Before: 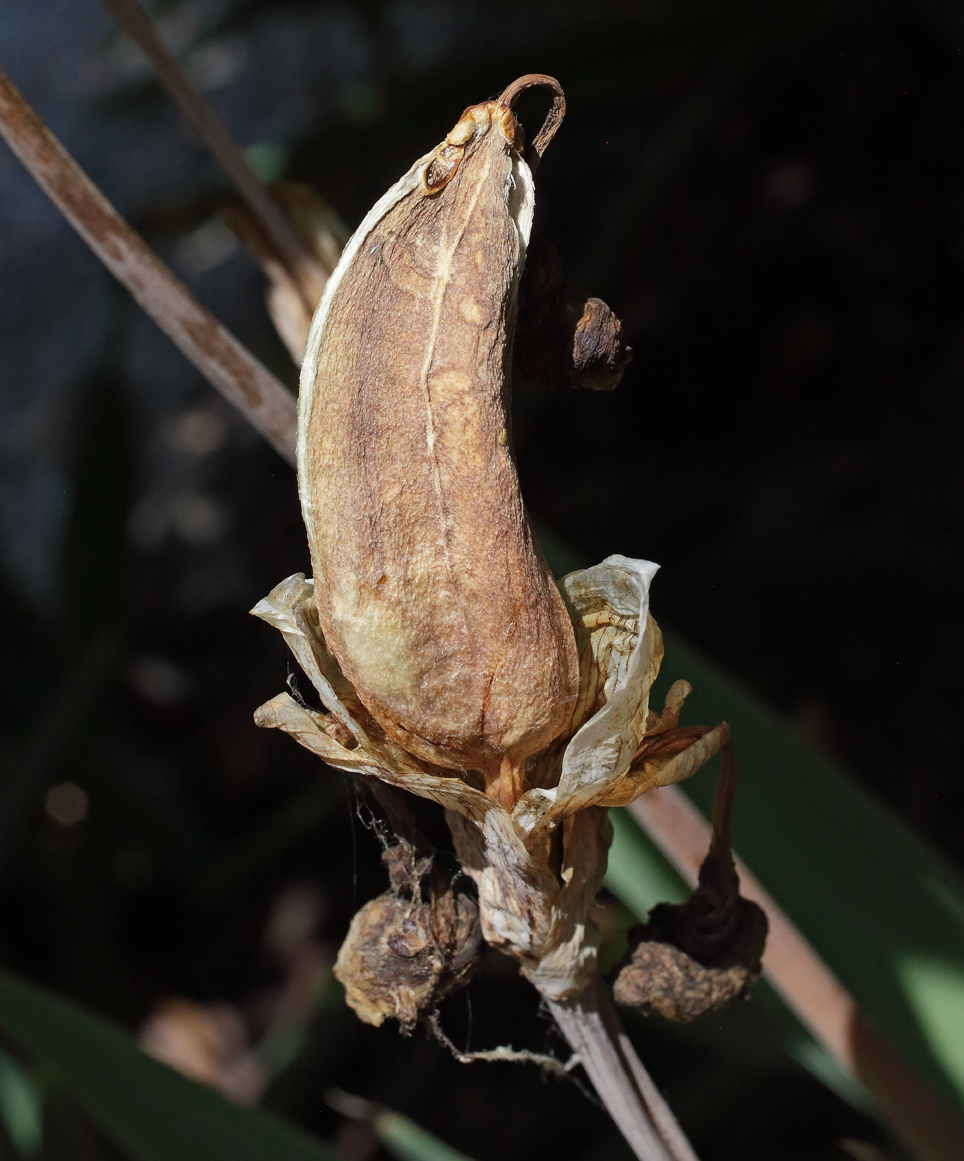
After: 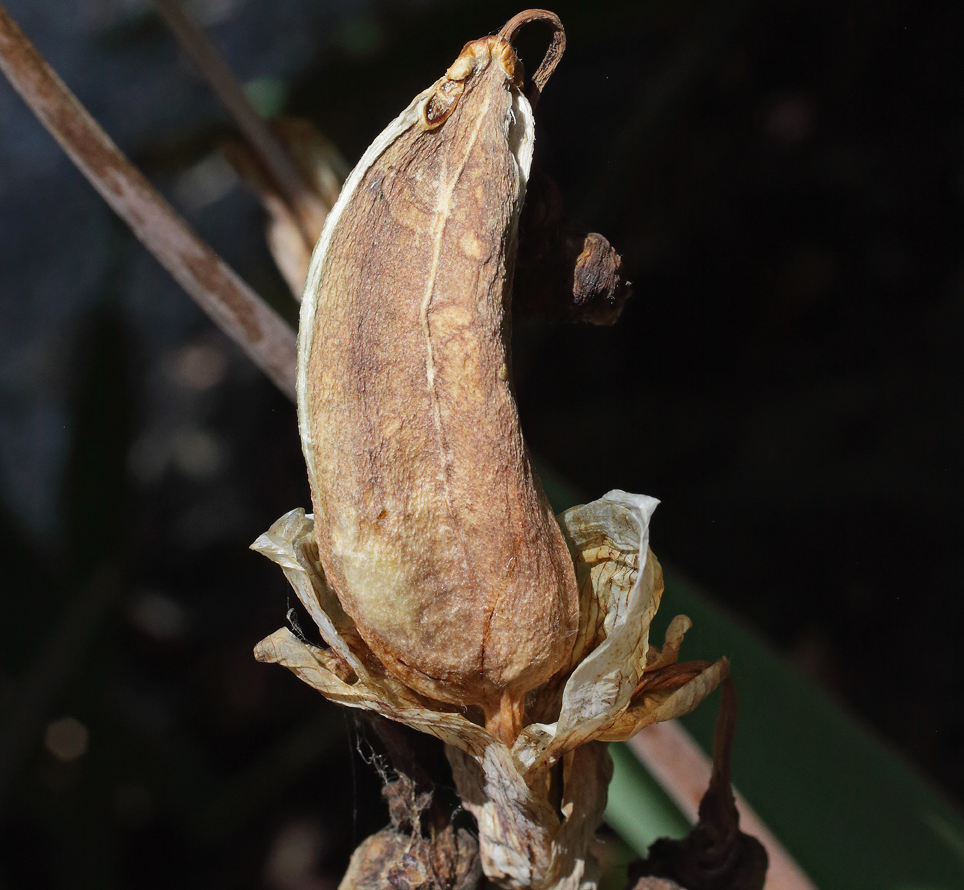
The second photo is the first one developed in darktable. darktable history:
crop: top 5.667%, bottom 17.637%
contrast brightness saturation: contrast -0.02, brightness -0.01, saturation 0.03
